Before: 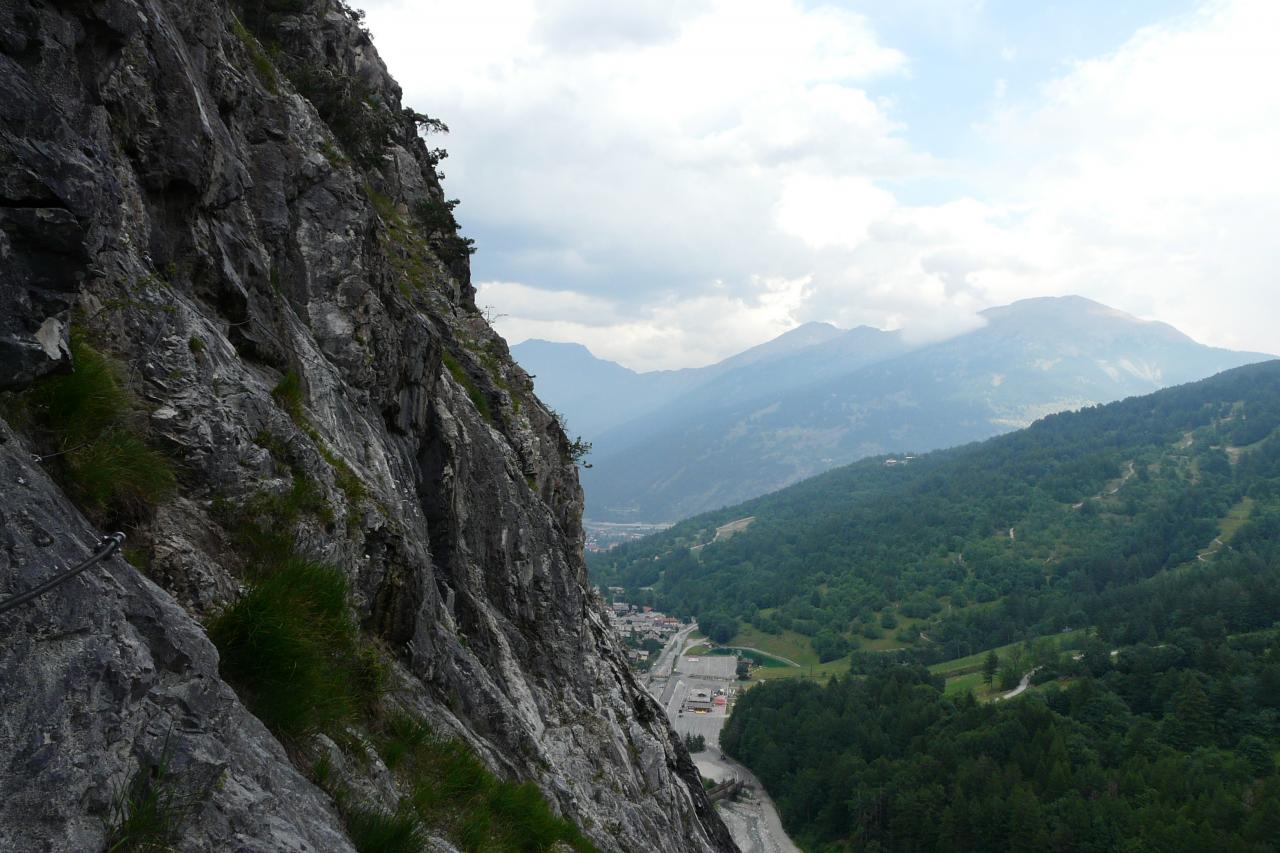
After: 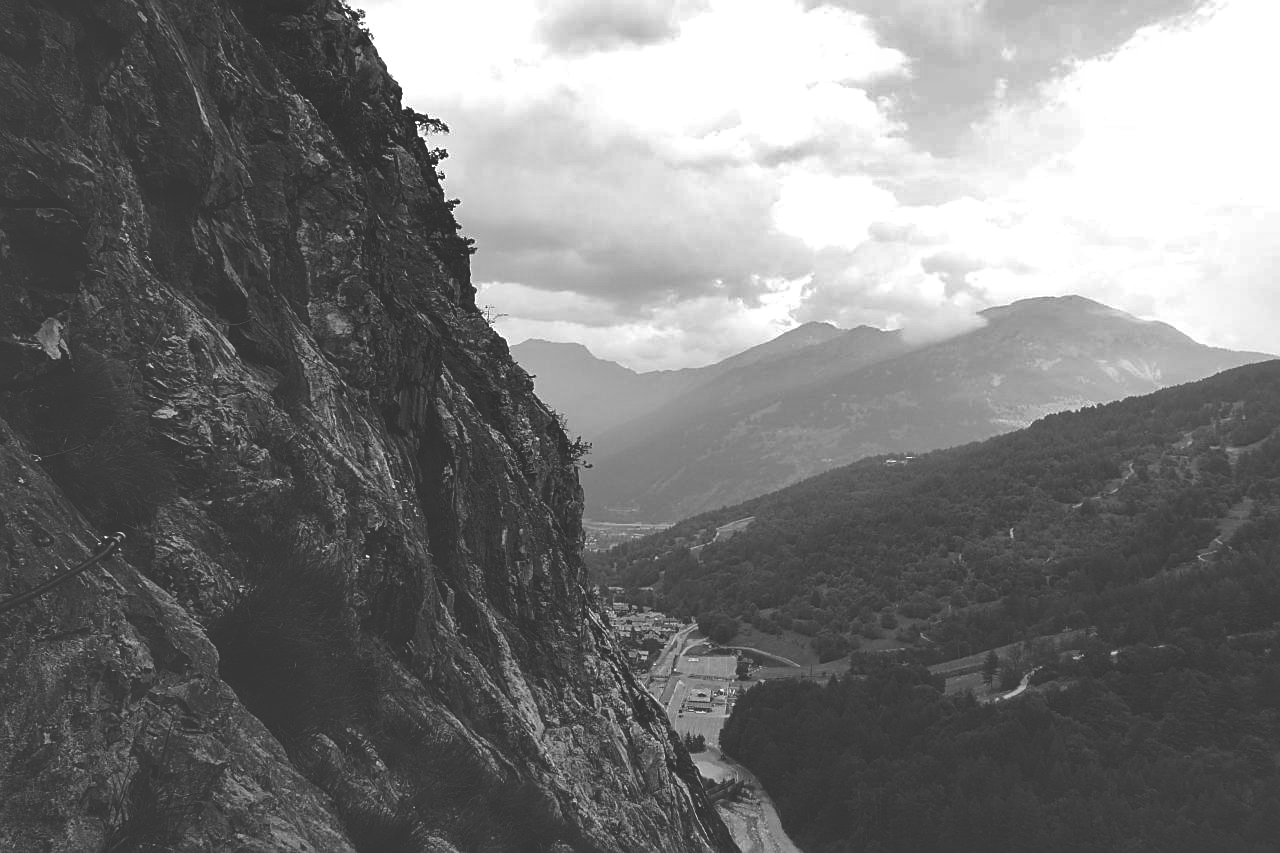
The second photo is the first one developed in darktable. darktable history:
sharpen: on, module defaults
monochrome: on, module defaults
rgb curve: curves: ch0 [(0, 0.186) (0.314, 0.284) (0.576, 0.466) (0.805, 0.691) (0.936, 0.886)]; ch1 [(0, 0.186) (0.314, 0.284) (0.581, 0.534) (0.771, 0.746) (0.936, 0.958)]; ch2 [(0, 0.216) (0.275, 0.39) (1, 1)], mode RGB, independent channels, compensate middle gray true, preserve colors none
shadows and highlights: radius 118.69, shadows 42.21, highlights -61.56, soften with gaussian
